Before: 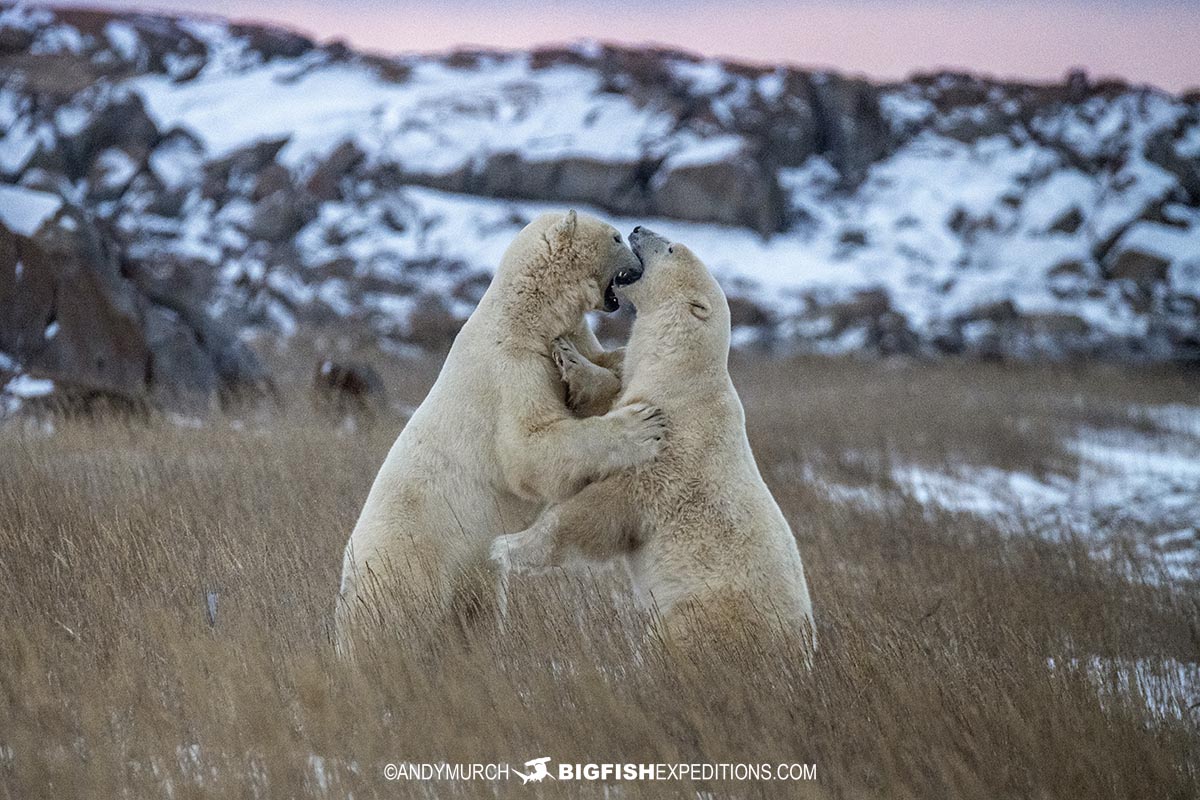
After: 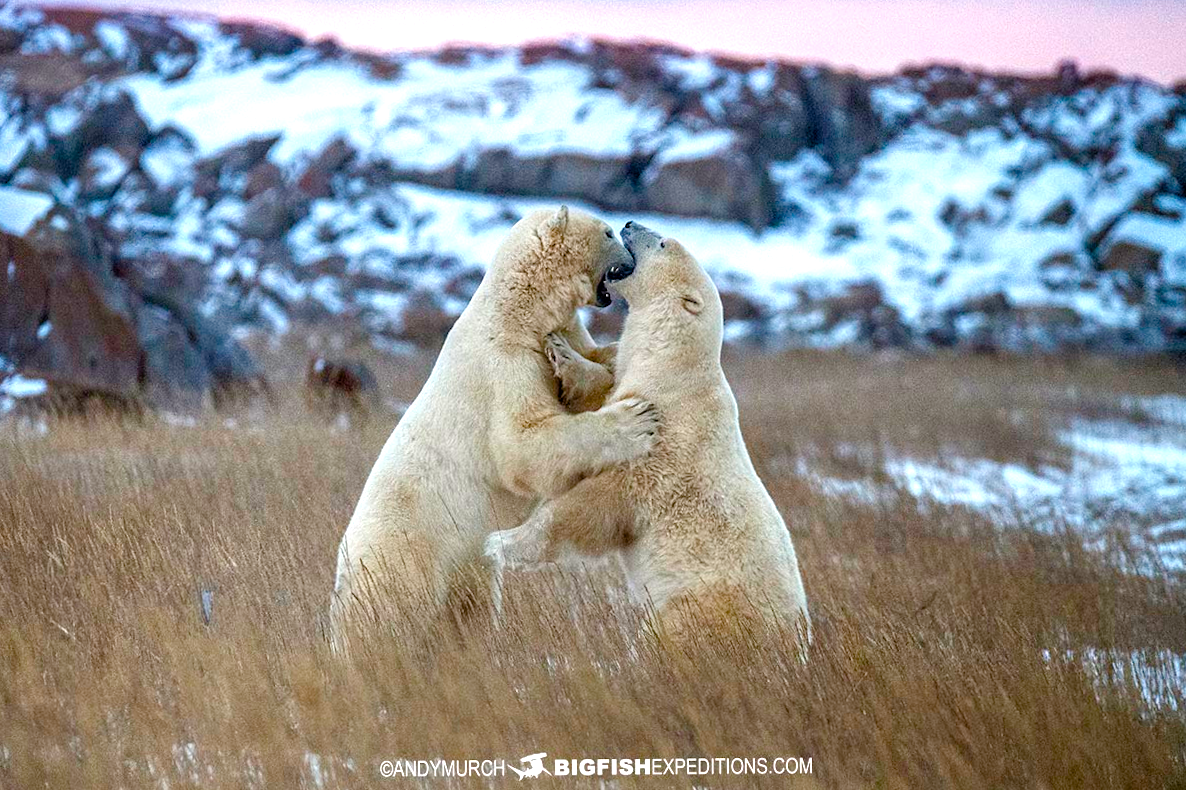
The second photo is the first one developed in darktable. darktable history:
color balance rgb: linear chroma grading › shadows -2.2%, linear chroma grading › highlights -15%, linear chroma grading › global chroma -10%, linear chroma grading › mid-tones -10%, perceptual saturation grading › global saturation 45%, perceptual saturation grading › highlights -50%, perceptual saturation grading › shadows 30%, perceptual brilliance grading › global brilliance 18%, global vibrance 45%
rotate and perspective: rotation -0.45°, automatic cropping original format, crop left 0.008, crop right 0.992, crop top 0.012, crop bottom 0.988
